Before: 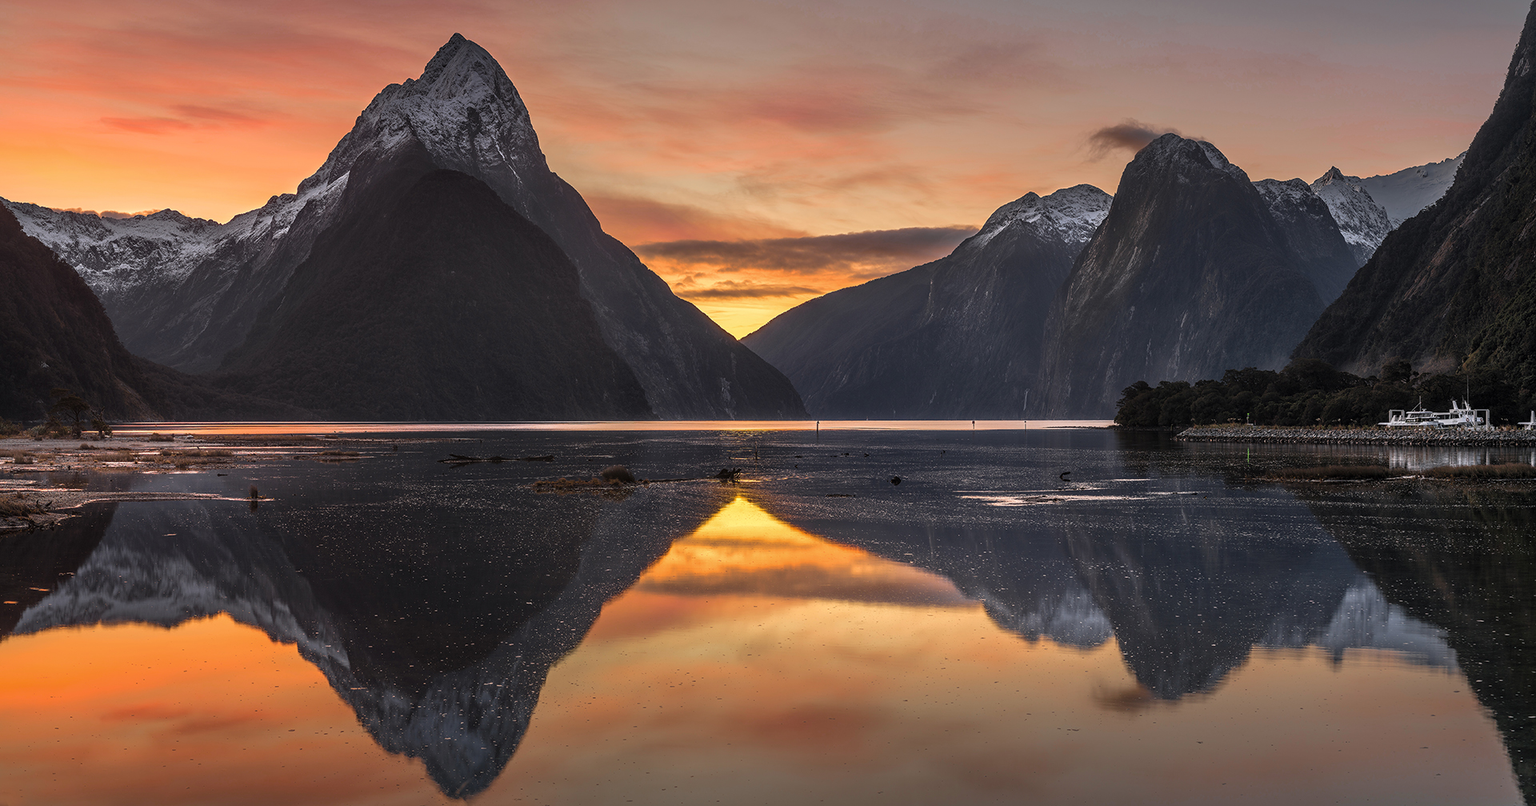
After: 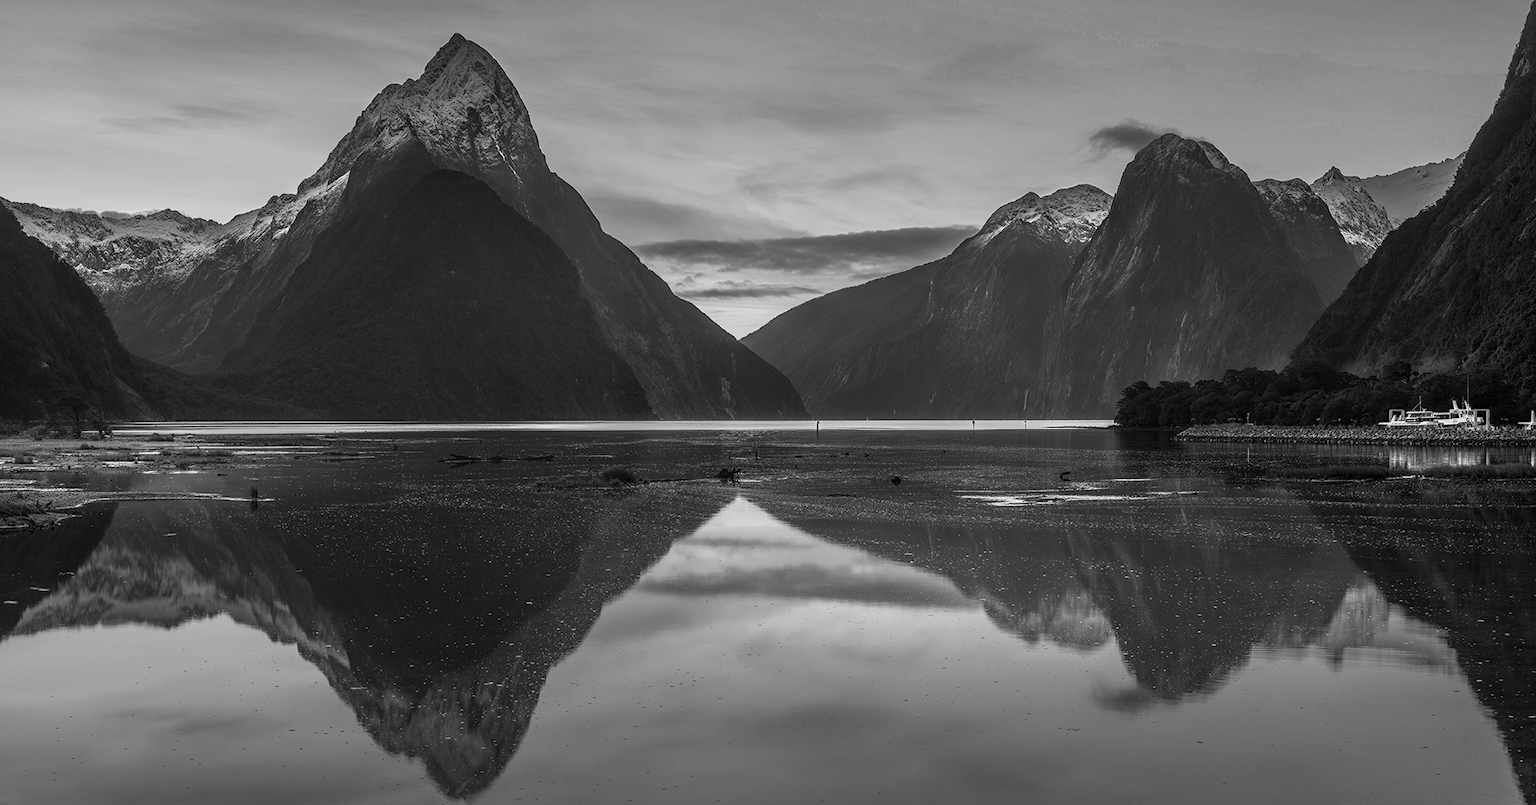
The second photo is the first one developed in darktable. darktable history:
color calibration: illuminant as shot in camera, x 0.358, y 0.373, temperature 4628.91 K
color zones: curves: ch0 [(0, 0.613) (0.01, 0.613) (0.245, 0.448) (0.498, 0.529) (0.642, 0.665) (0.879, 0.777) (0.99, 0.613)]; ch1 [(0, 0) (0.143, 0) (0.286, 0) (0.429, 0) (0.571, 0) (0.714, 0) (0.857, 0)]
